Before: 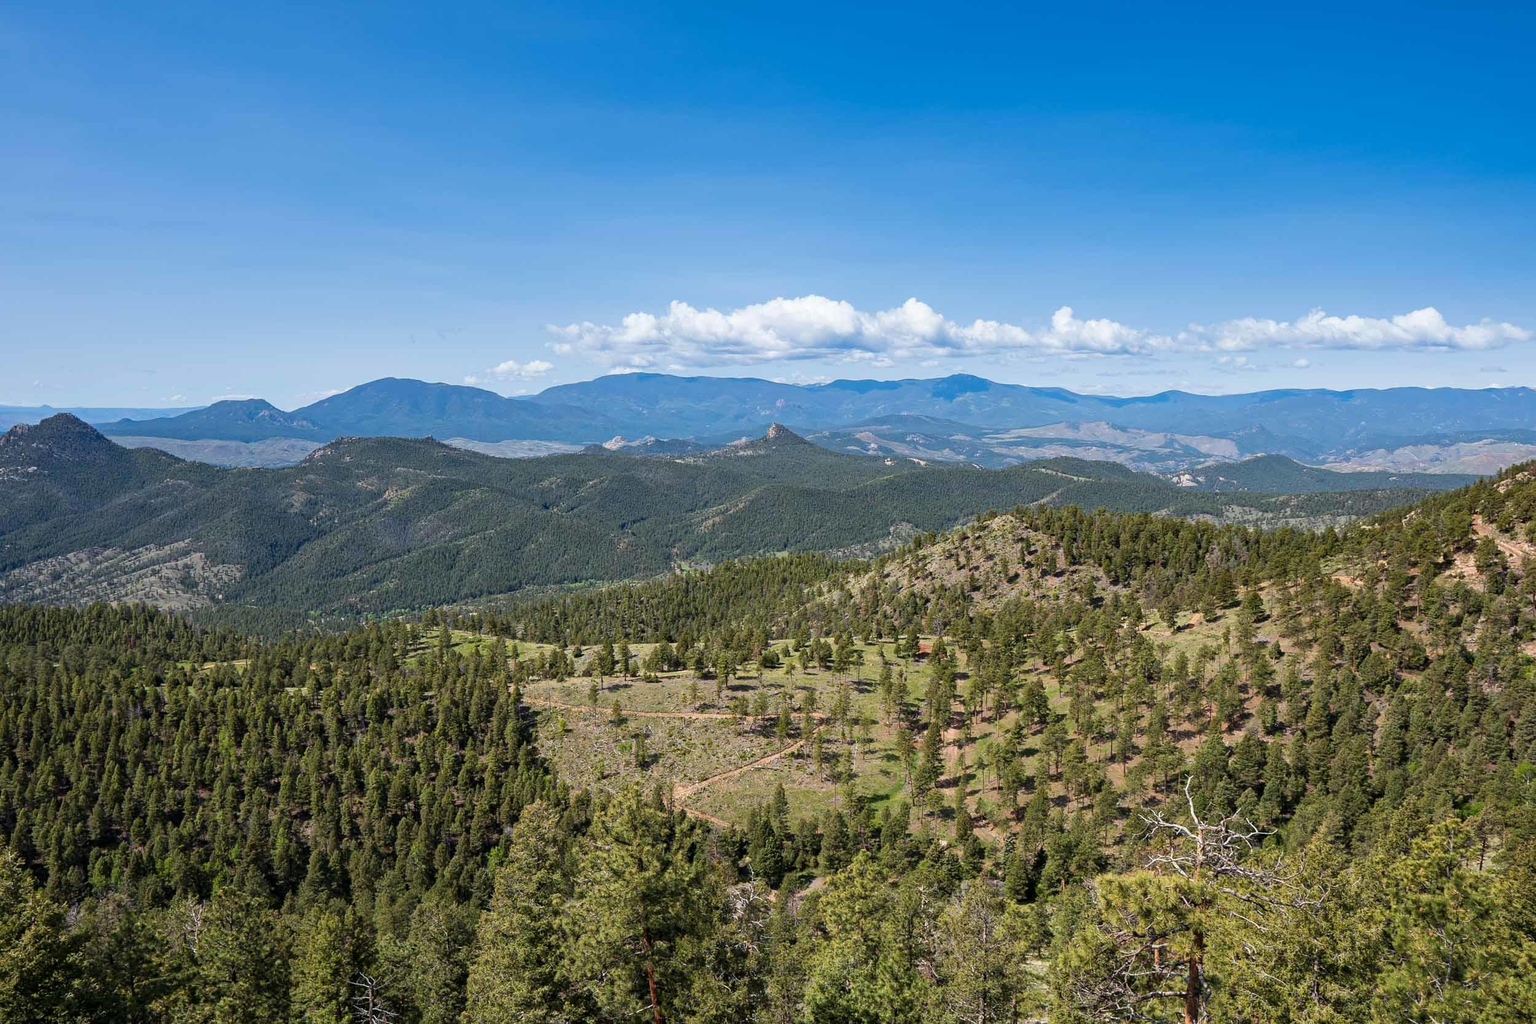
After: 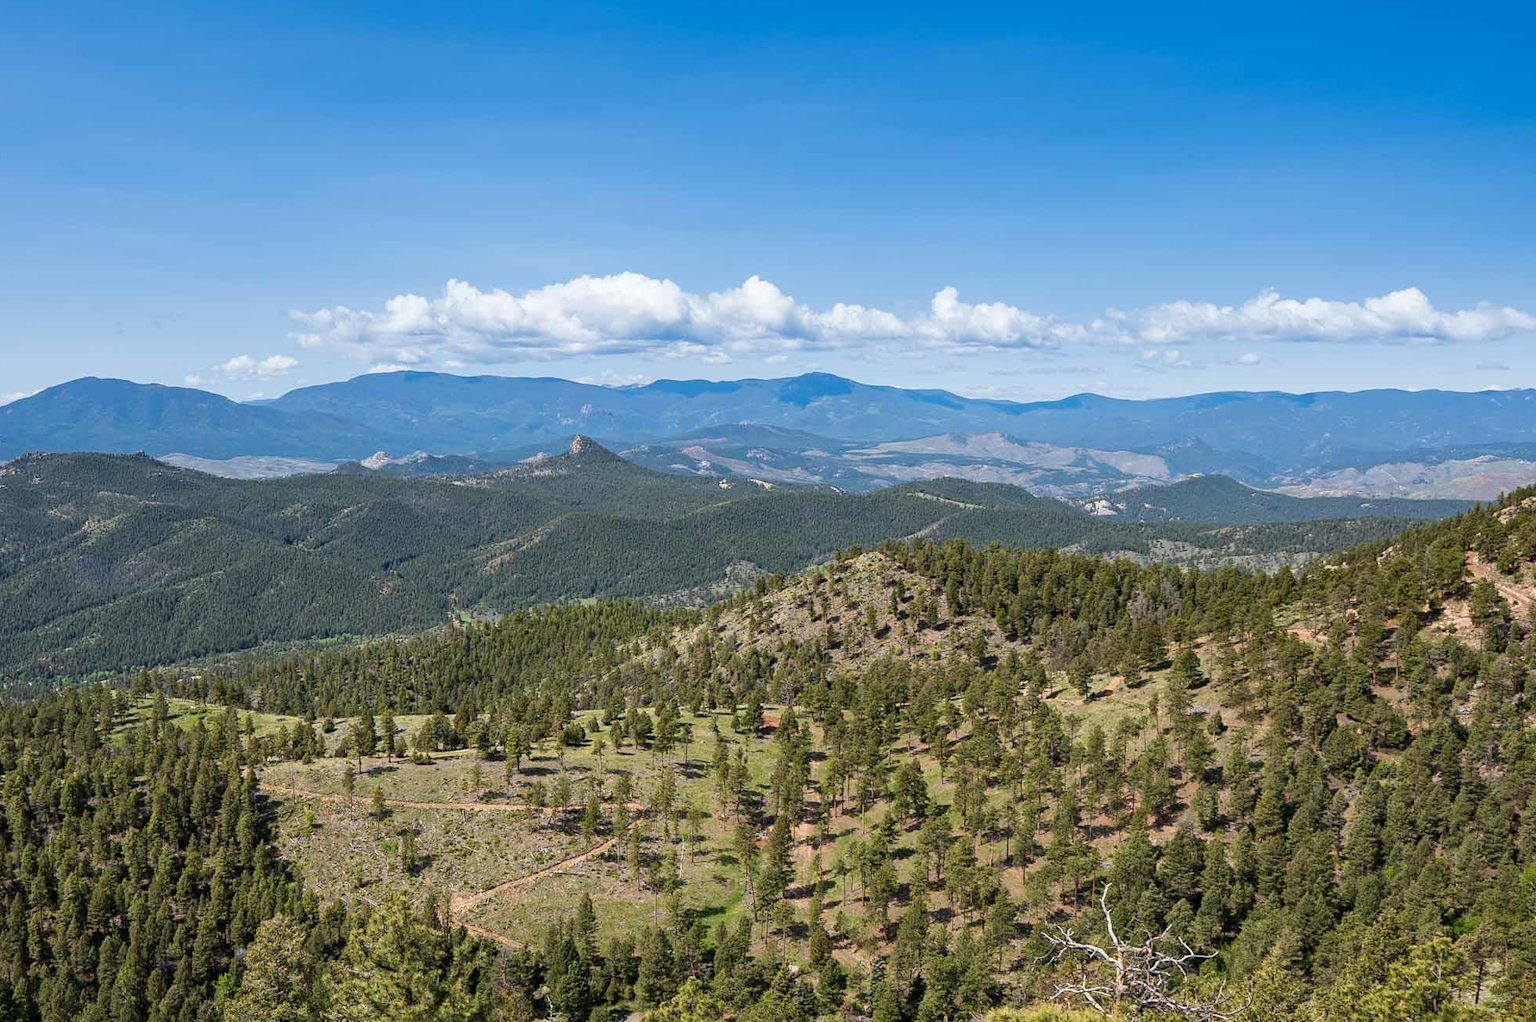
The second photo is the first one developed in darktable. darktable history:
crop and rotate: left 20.796%, top 7.928%, right 0.496%, bottom 13.44%
